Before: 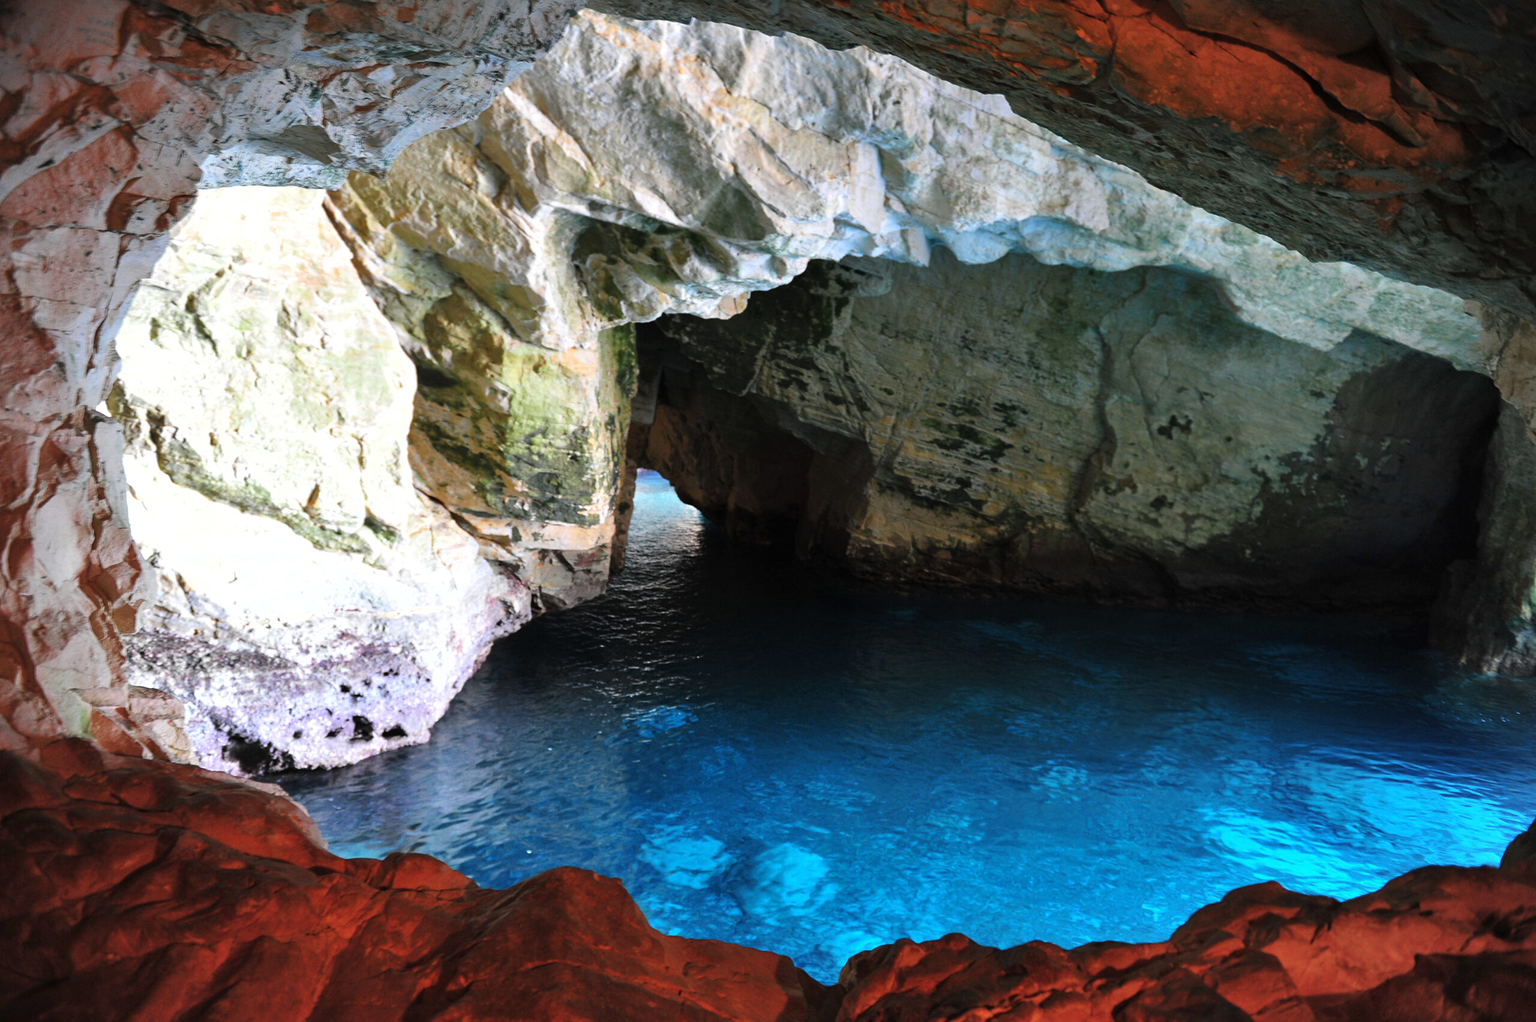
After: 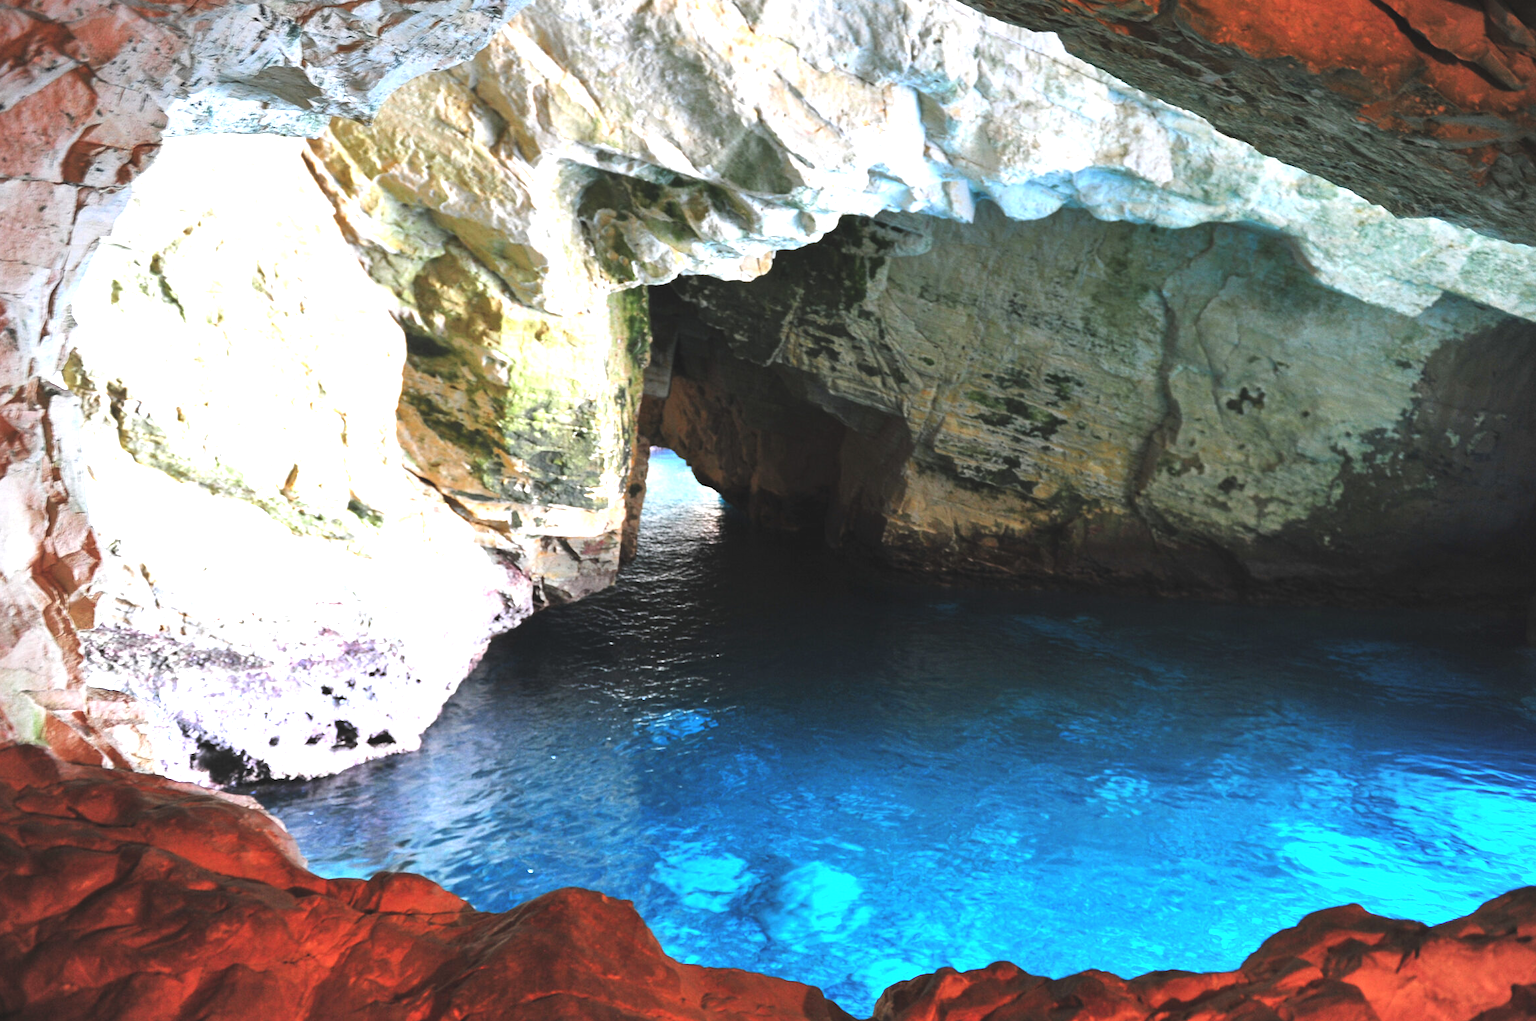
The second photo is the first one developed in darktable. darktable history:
exposure: black level correction -0.005, exposure 1.002 EV, compensate highlight preservation false
crop: left 3.305%, top 6.436%, right 6.389%, bottom 3.258%
